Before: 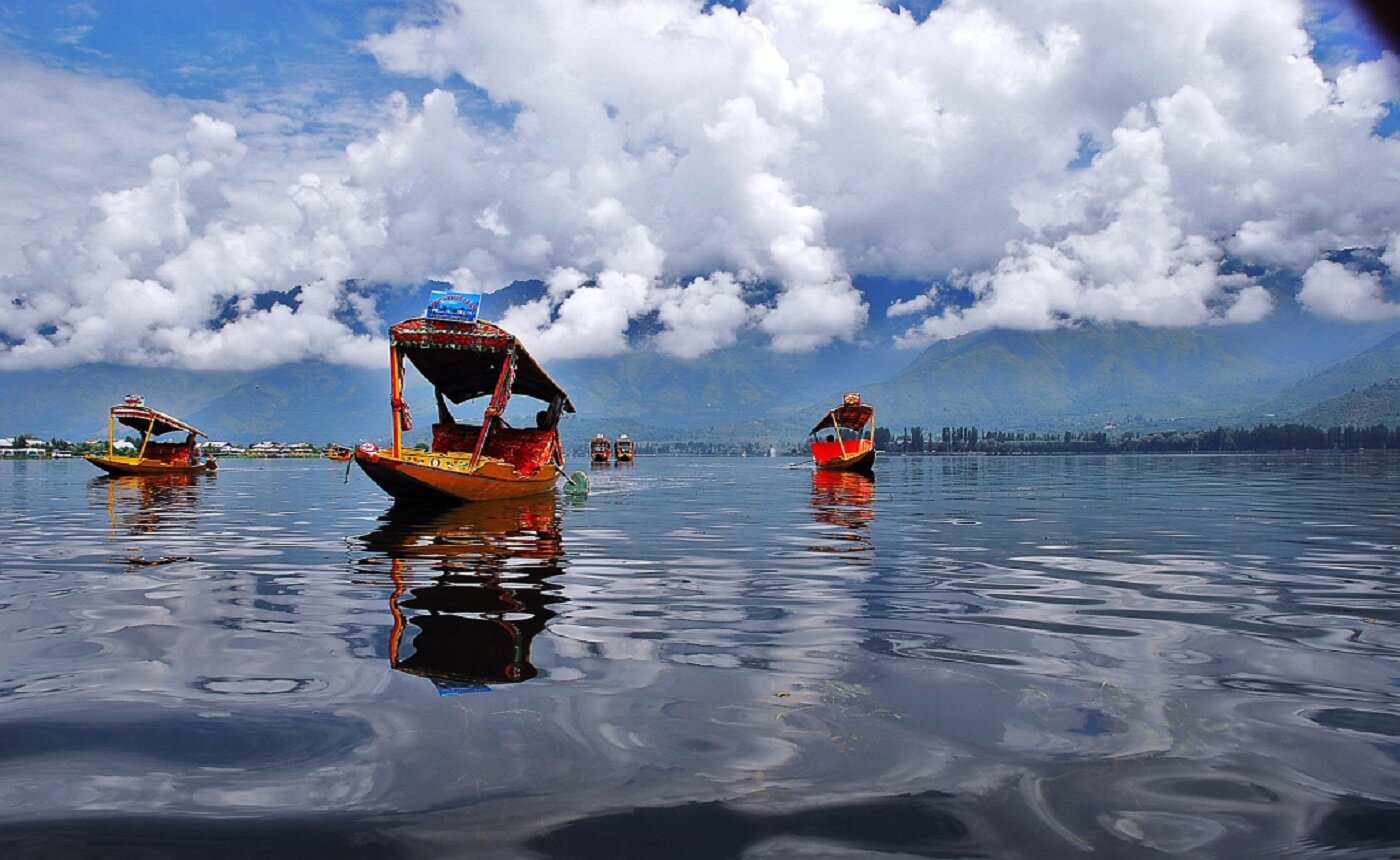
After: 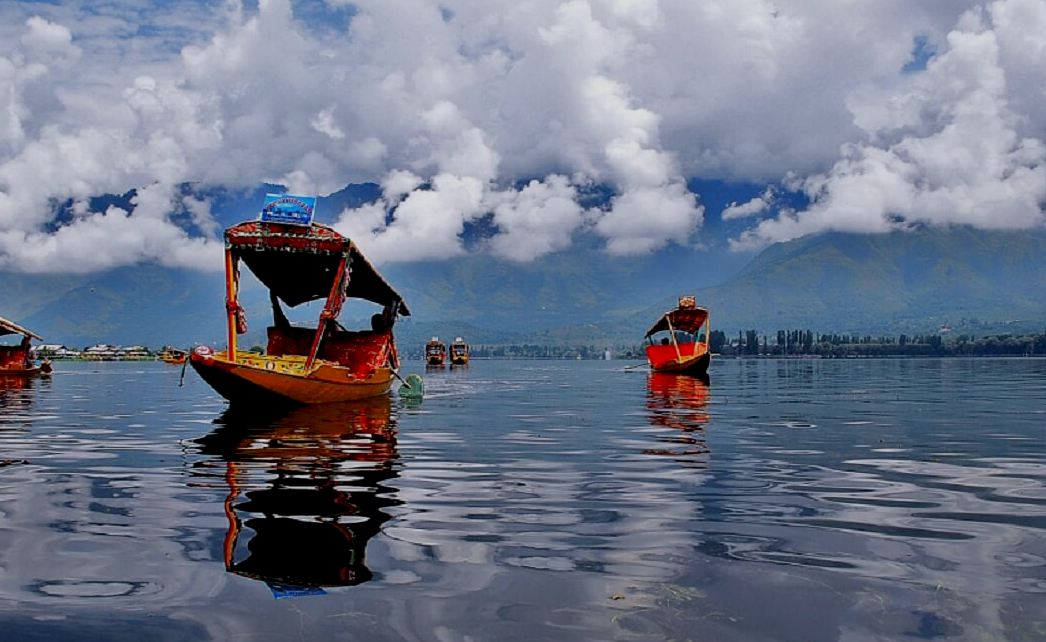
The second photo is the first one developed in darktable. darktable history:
crop and rotate: left 11.831%, top 11.346%, right 13.429%, bottom 13.899%
exposure: black level correction 0.011, exposure -0.478 EV, compensate highlight preservation false
